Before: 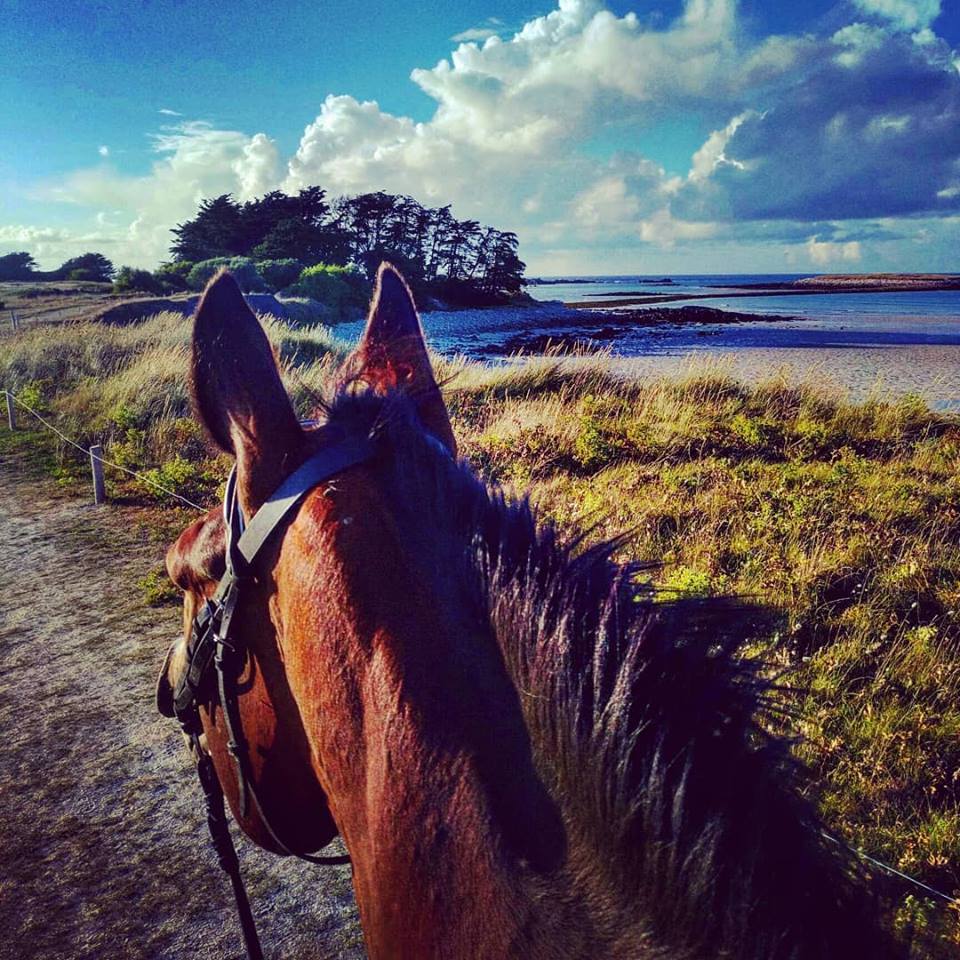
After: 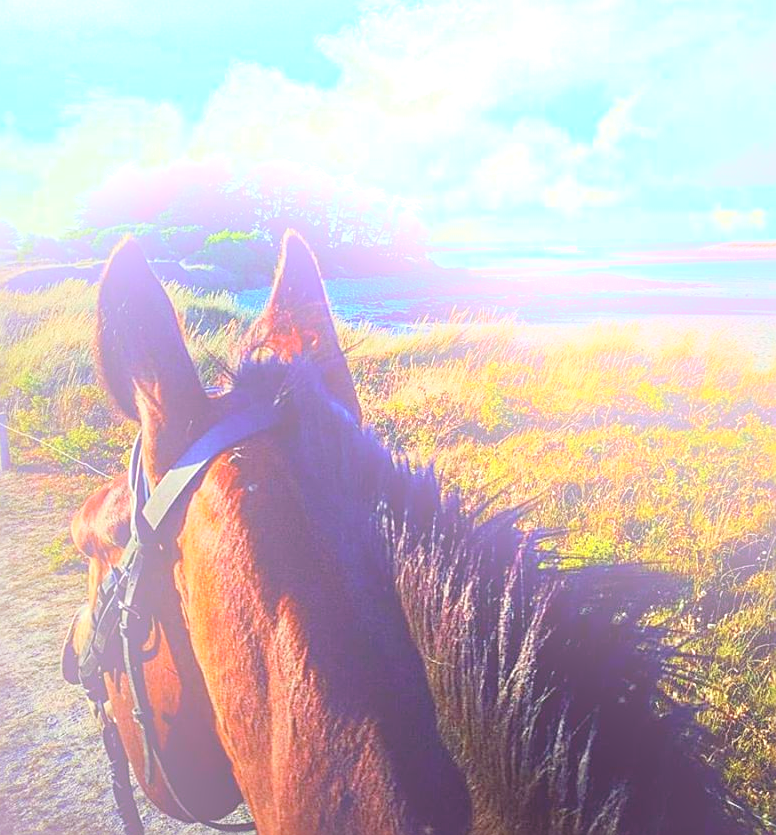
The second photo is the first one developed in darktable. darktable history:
exposure: exposure 0.2 EV, compensate highlight preservation false
haze removal: on, module defaults
crop: left 9.929%, top 3.475%, right 9.188%, bottom 9.529%
bloom: size 25%, threshold 5%, strength 90%
sharpen: on, module defaults
